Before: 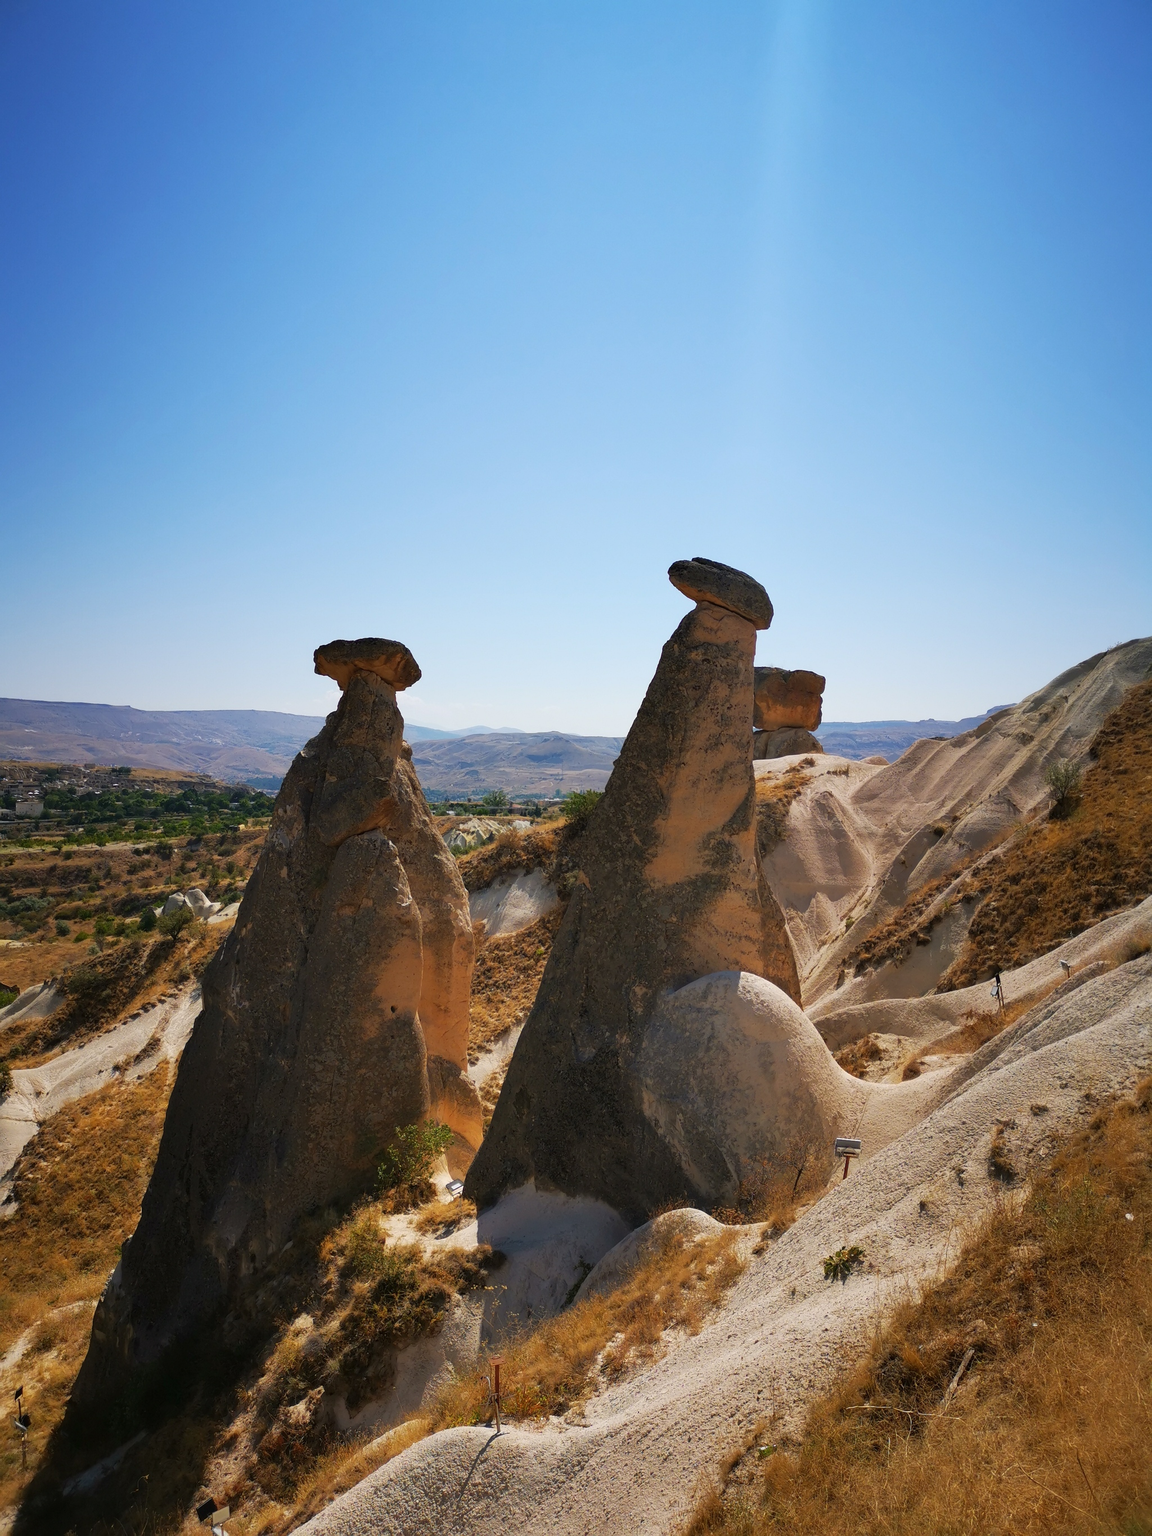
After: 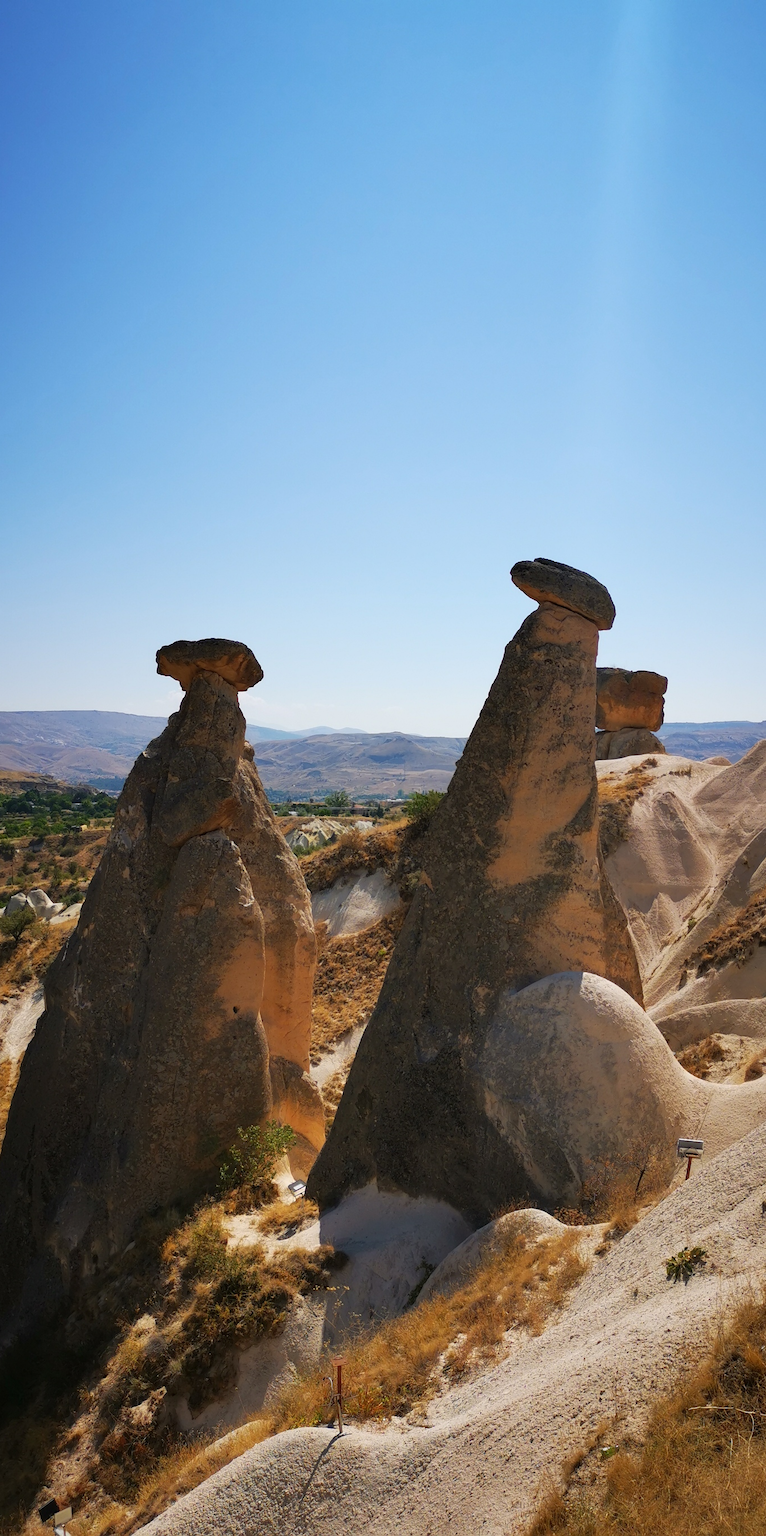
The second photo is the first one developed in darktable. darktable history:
crop and rotate: left 13.766%, right 19.71%
